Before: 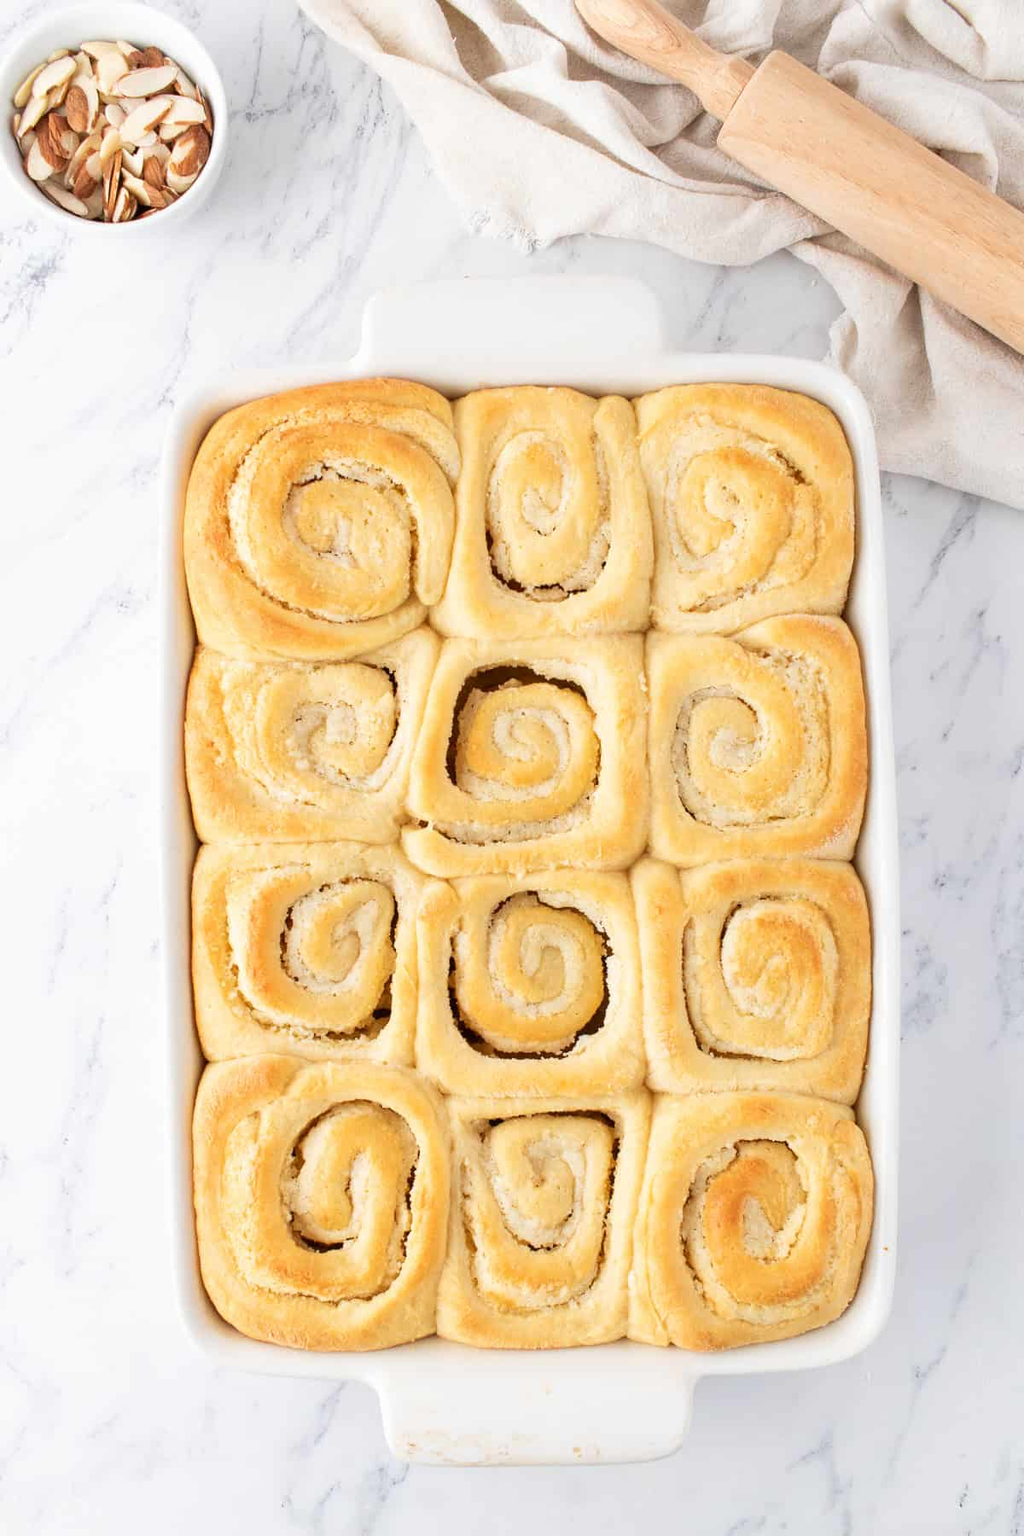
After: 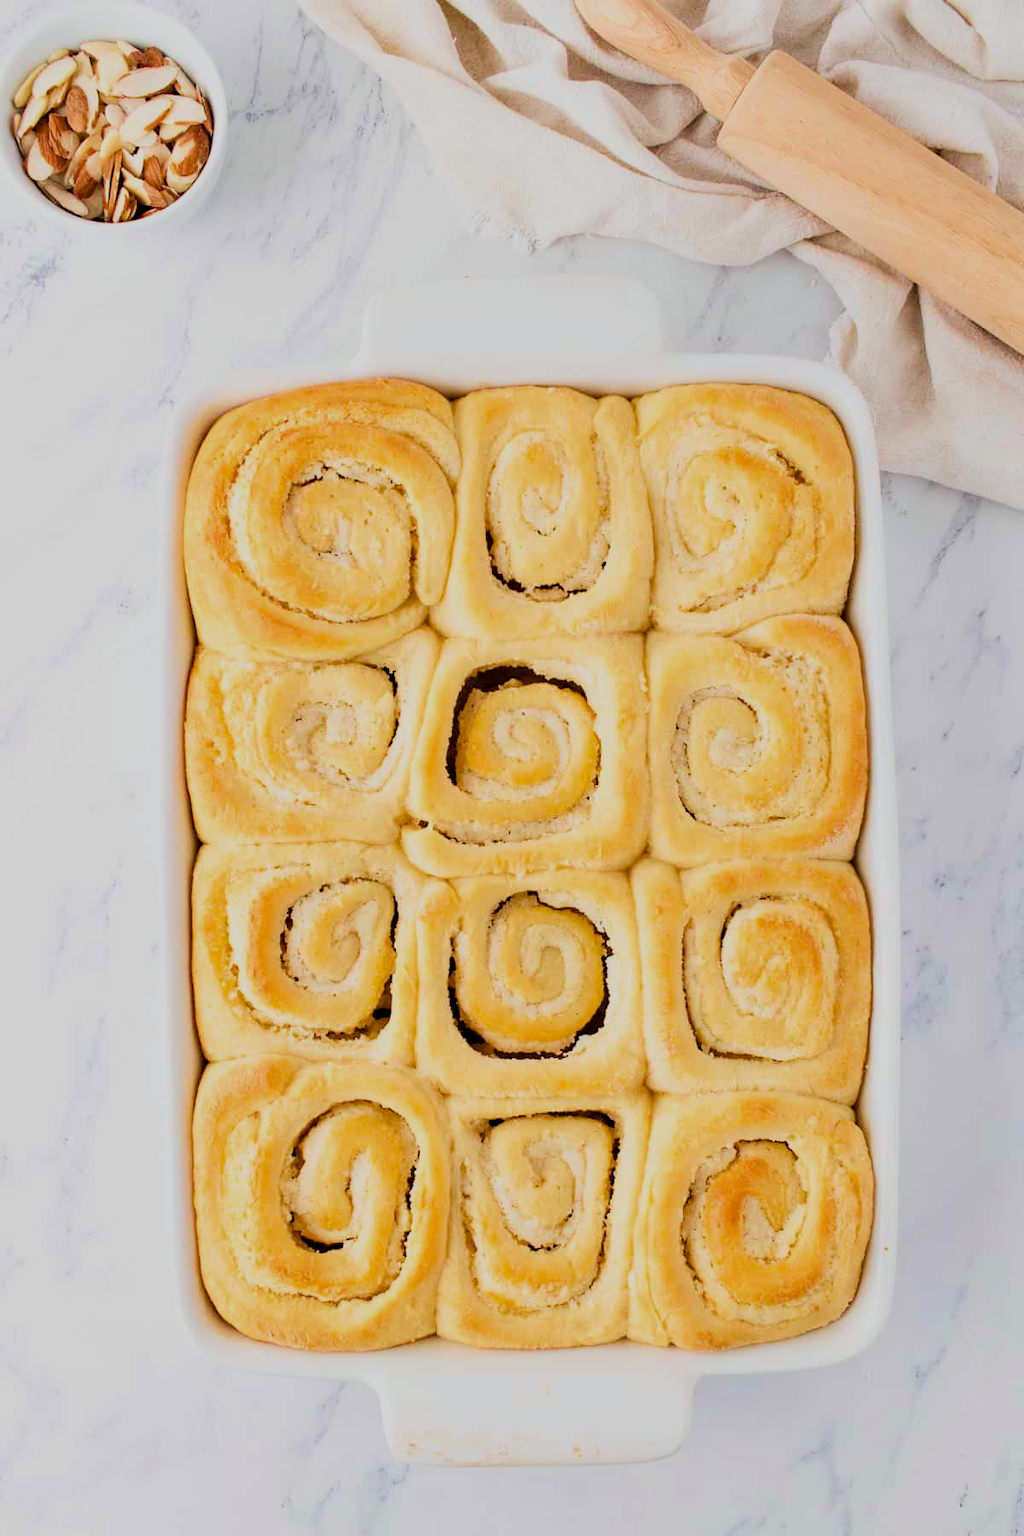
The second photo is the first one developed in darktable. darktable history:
exposure: exposure -0.01 EV, compensate highlight preservation false
filmic rgb: black relative exposure -7.65 EV, white relative exposure 4.56 EV, hardness 3.61
color balance rgb: linear chroma grading › shadows -8%, linear chroma grading › global chroma 10%, perceptual saturation grading › global saturation 2%, perceptual saturation grading › highlights -2%, perceptual saturation grading › mid-tones 4%, perceptual saturation grading › shadows 8%, perceptual brilliance grading › global brilliance 2%, perceptual brilliance grading › highlights -4%, global vibrance 16%, saturation formula JzAzBz (2021)
contrast equalizer: octaves 7, y [[0.6 ×6], [0.55 ×6], [0 ×6], [0 ×6], [0 ×6]], mix 0.29
velvia: on, module defaults
